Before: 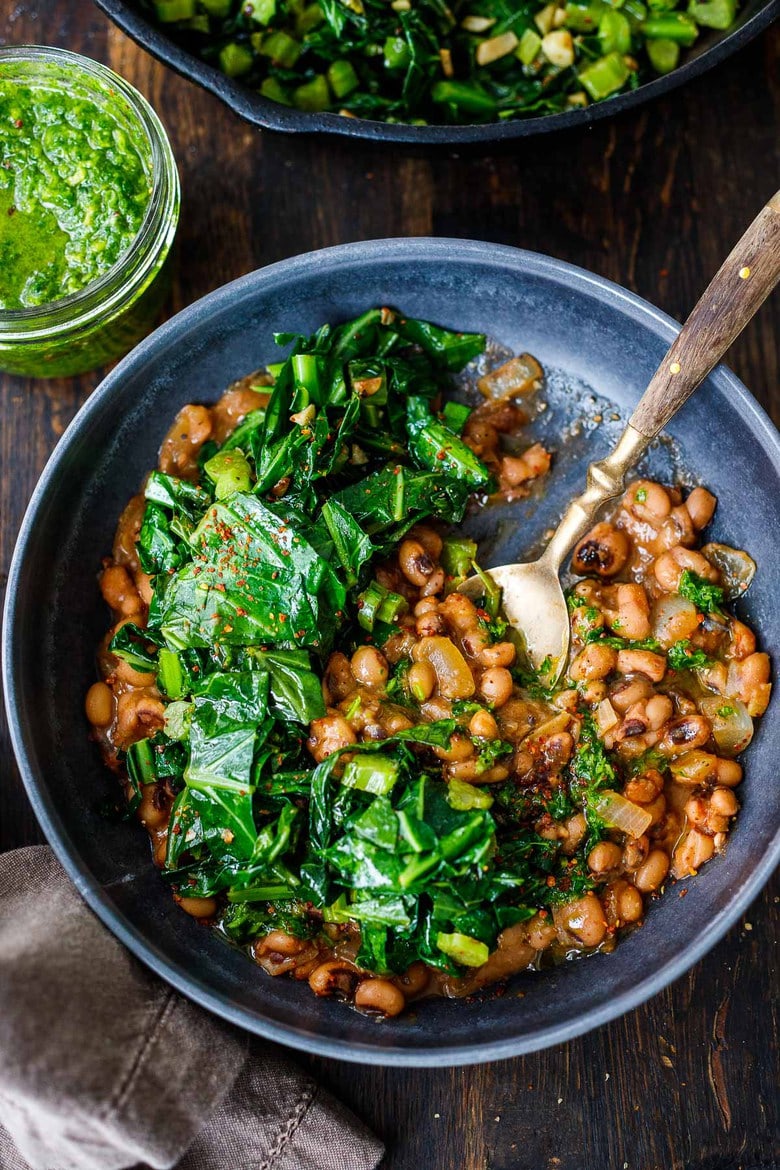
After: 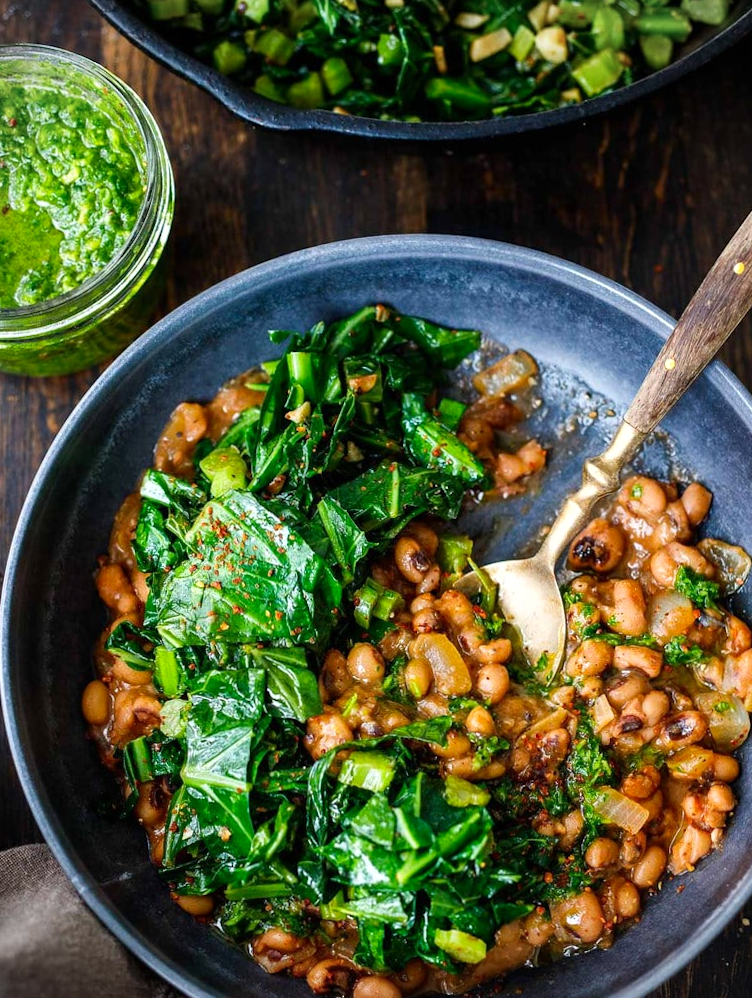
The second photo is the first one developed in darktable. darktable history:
crop and rotate: angle 0.26°, left 0.301%, right 2.614%, bottom 14.087%
shadows and highlights: shadows -13.45, white point adjustment 3.89, highlights 28.24, highlights color adjustment 0.276%
color correction: highlights b* 0.051, saturation 1.07
vignetting: fall-off start 91.75%, brightness -0.485, unbound false
